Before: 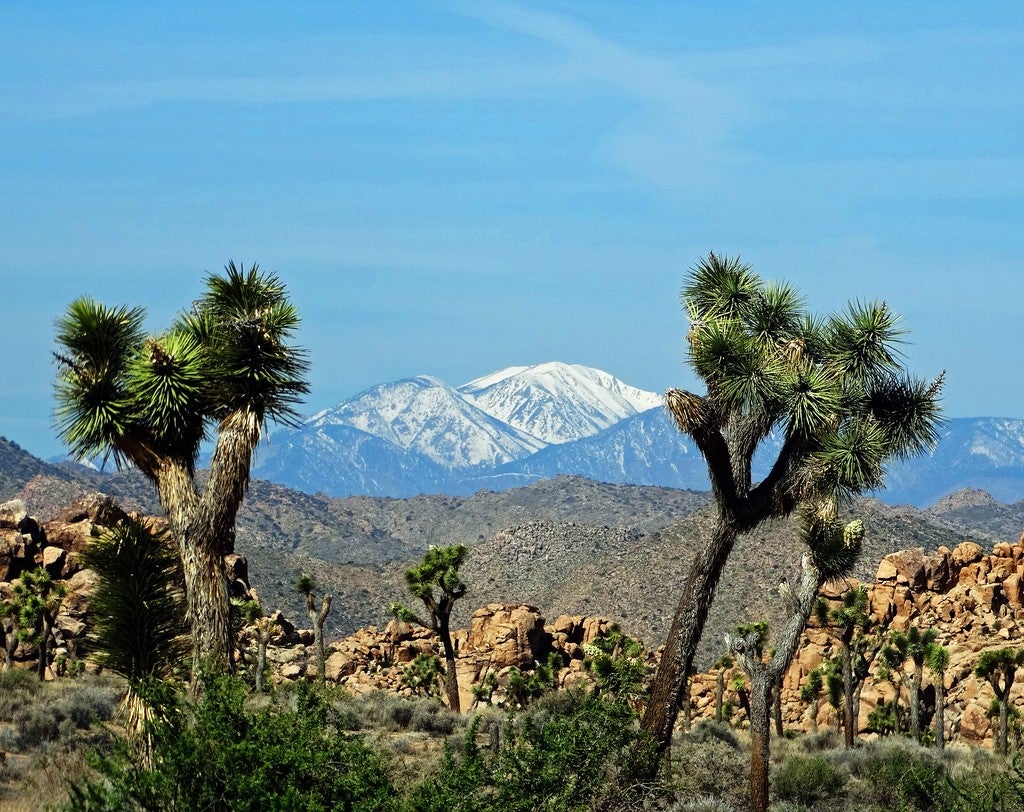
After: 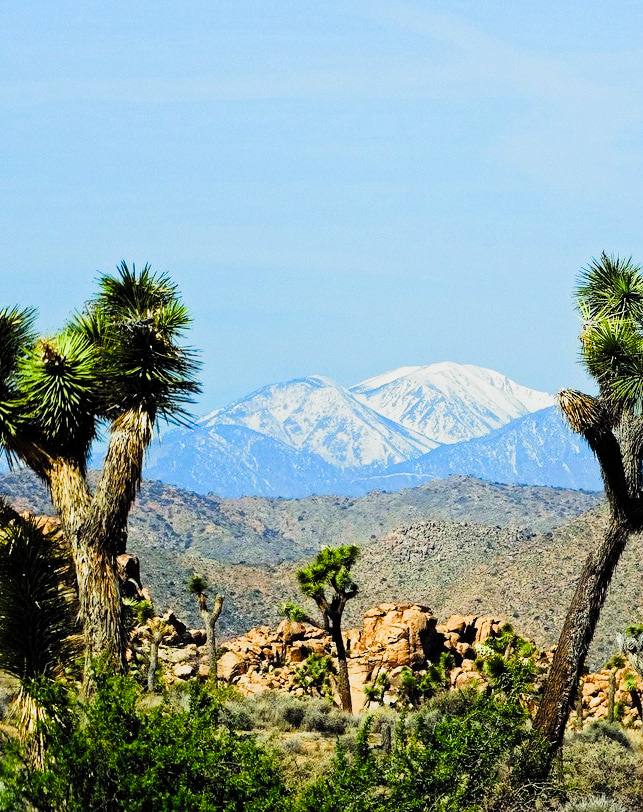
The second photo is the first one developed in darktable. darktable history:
crop: left 10.634%, right 26.537%
filmic rgb: black relative exposure -7.65 EV, white relative exposure 4.56 EV, threshold 3.04 EV, hardness 3.61, preserve chrominance RGB euclidean norm, color science v5 (2021), contrast in shadows safe, contrast in highlights safe, enable highlight reconstruction true
exposure: black level correction 0, exposure 0.833 EV, compensate highlight preservation false
color balance rgb: linear chroma grading › global chroma 24.652%, perceptual saturation grading › global saturation 25.354%, perceptual brilliance grading › highlights 10.716%, perceptual brilliance grading › shadows -10.61%, global vibrance 10.75%
